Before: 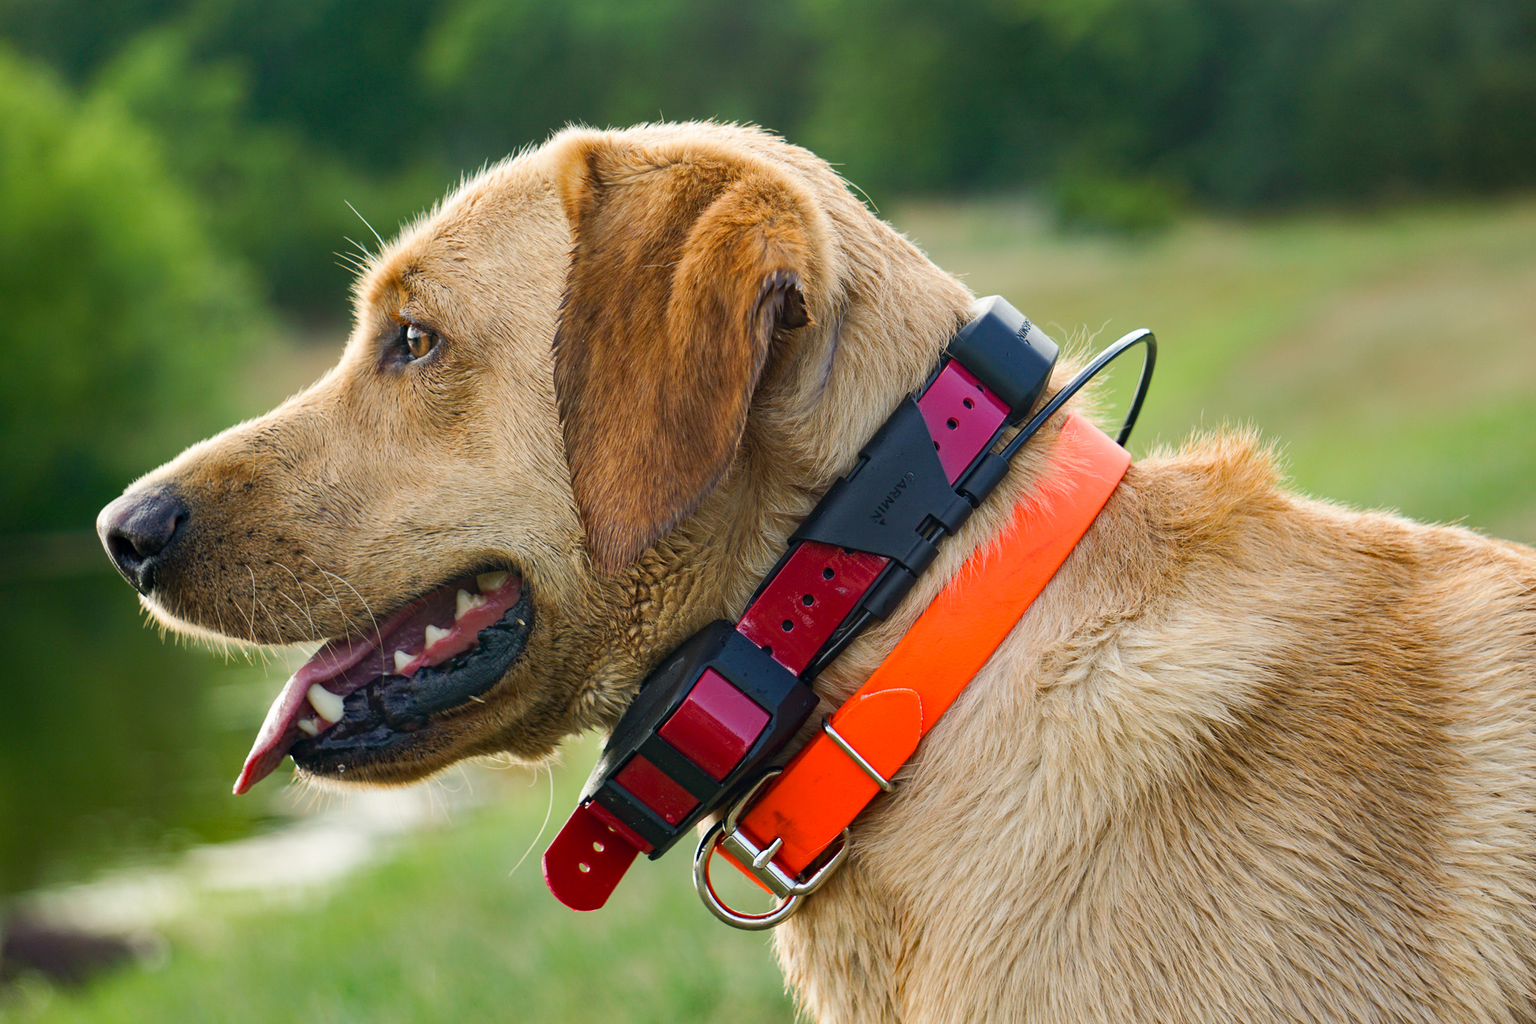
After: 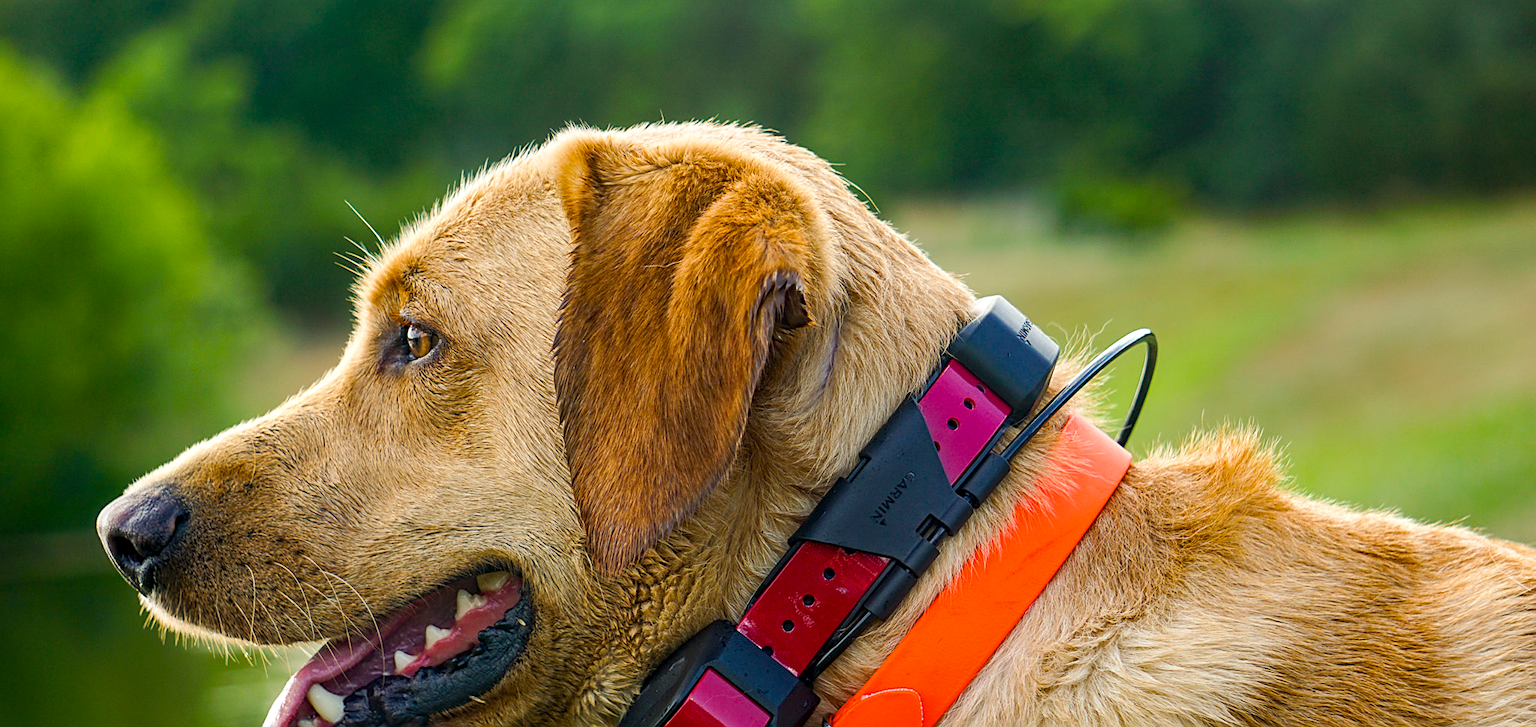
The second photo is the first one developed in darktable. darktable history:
local contrast: on, module defaults
color balance rgb: perceptual saturation grading › global saturation 19.676%, global vibrance 20%
crop: right 0%, bottom 28.981%
tone equalizer: on, module defaults
sharpen: on, module defaults
